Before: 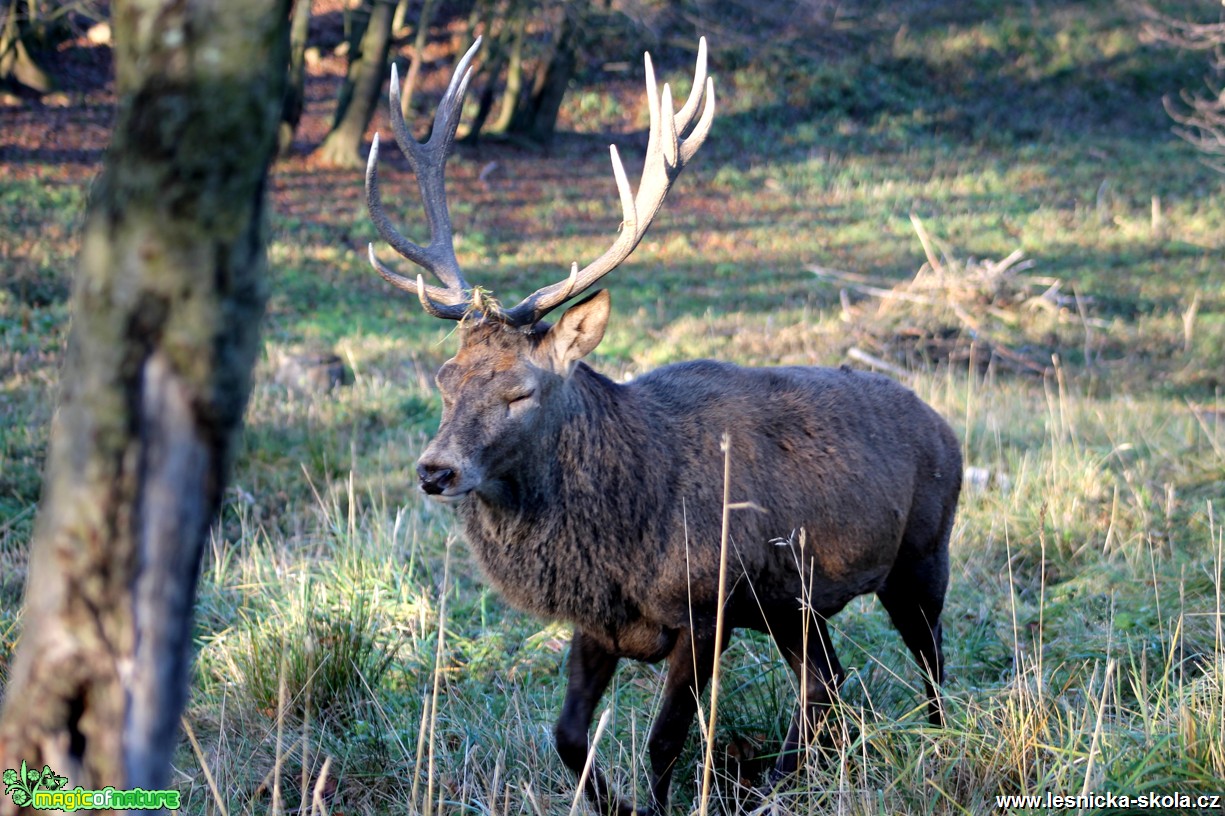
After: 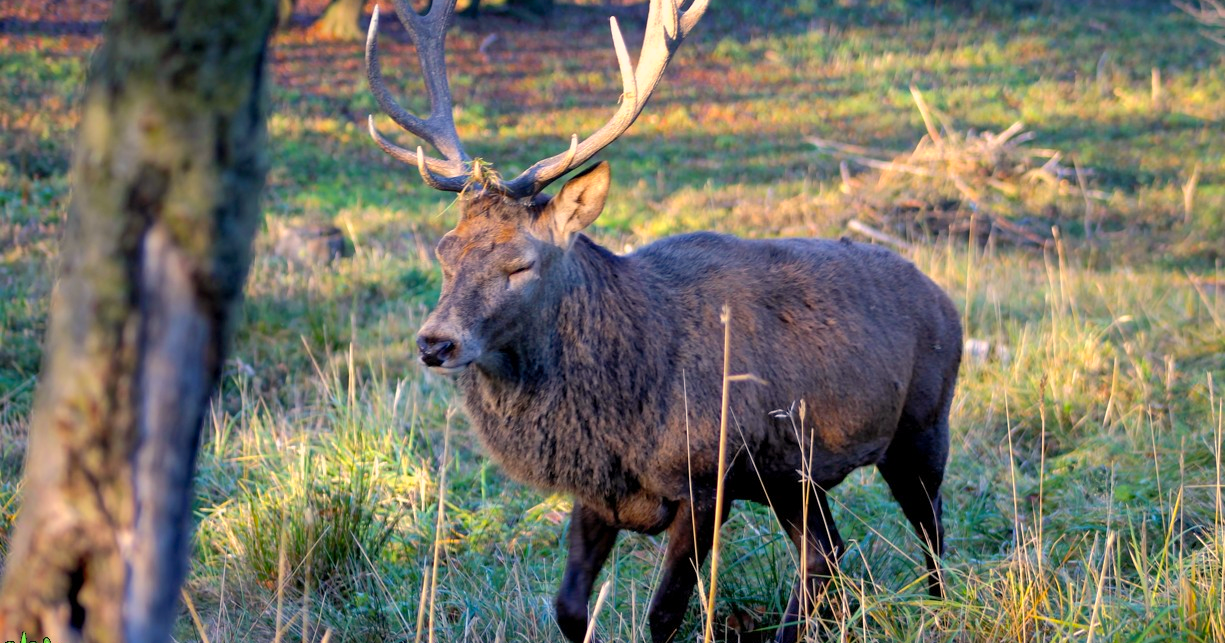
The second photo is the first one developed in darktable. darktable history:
shadows and highlights: on, module defaults
crop and rotate: top 15.789%, bottom 5.315%
color balance rgb: power › chroma 0.325%, power › hue 24.84°, highlights gain › chroma 3.077%, highlights gain › hue 60.23°, linear chroma grading › shadows -8.71%, linear chroma grading › global chroma 9.785%, perceptual saturation grading › global saturation 19.33%, global vibrance 20%
